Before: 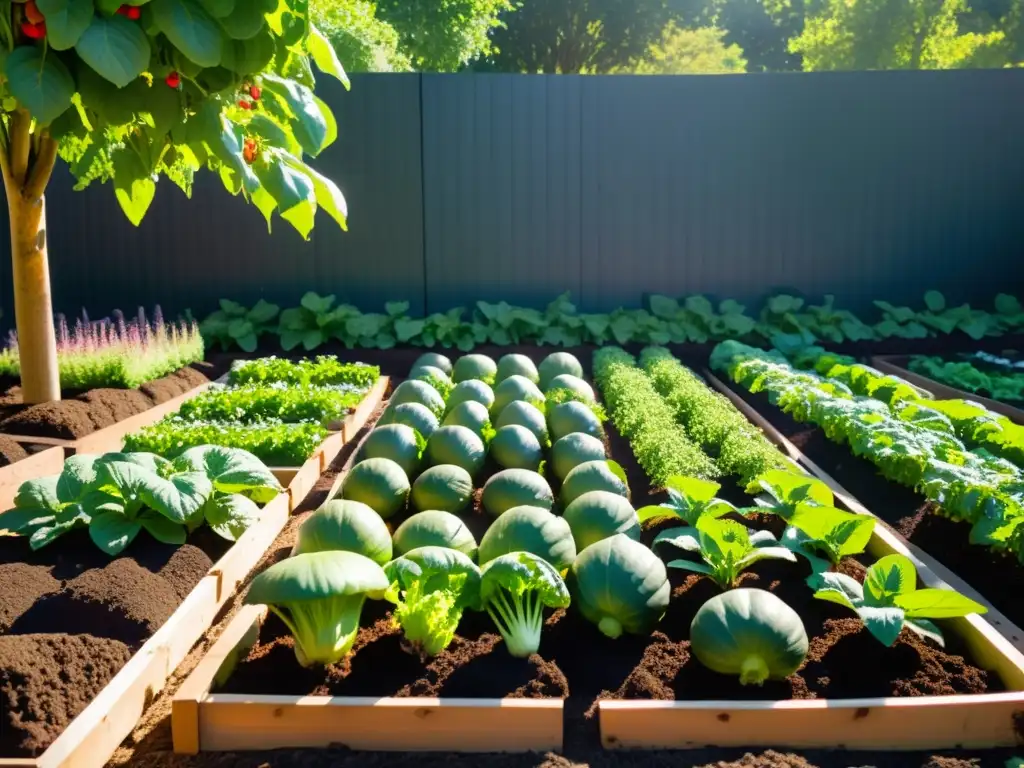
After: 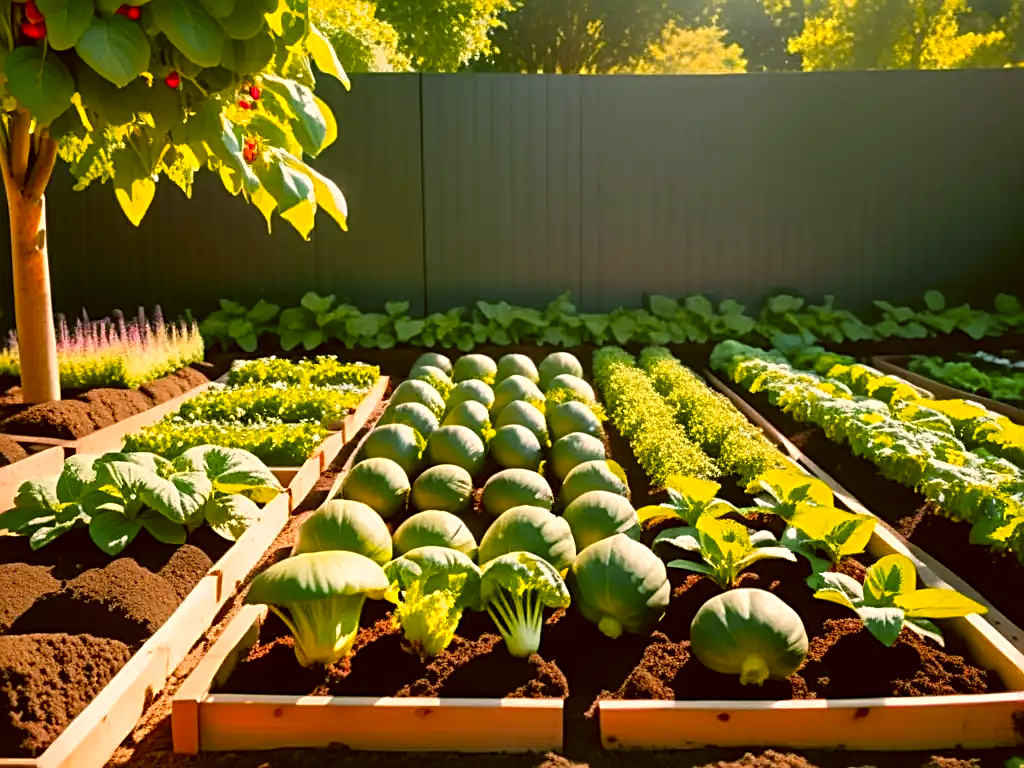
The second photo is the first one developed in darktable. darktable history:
color correction: highlights a* 8.32, highlights b* 15.09, shadows a* -0.536, shadows b* 26.48
color zones: curves: ch1 [(0.235, 0.558) (0.75, 0.5)]; ch2 [(0.25, 0.462) (0.749, 0.457)]
sharpen: radius 2.724
